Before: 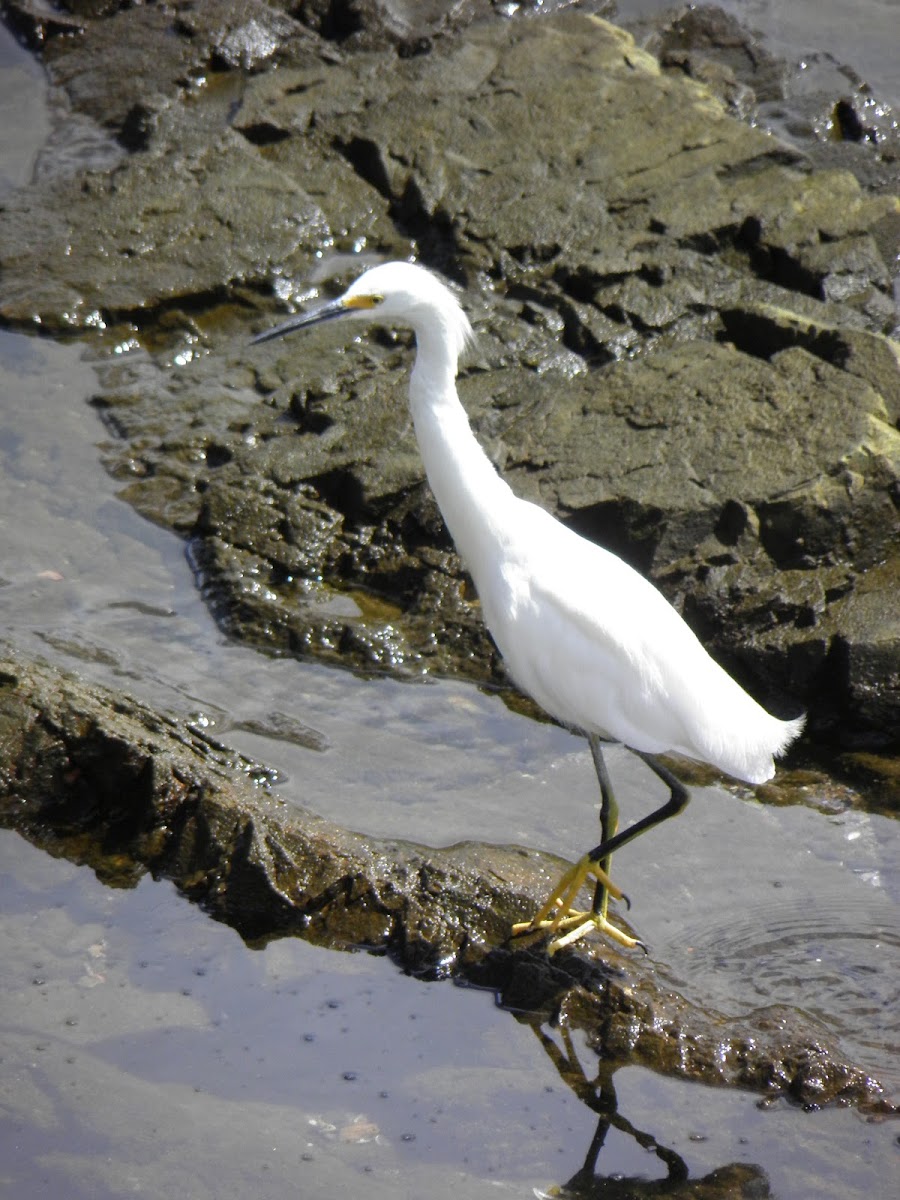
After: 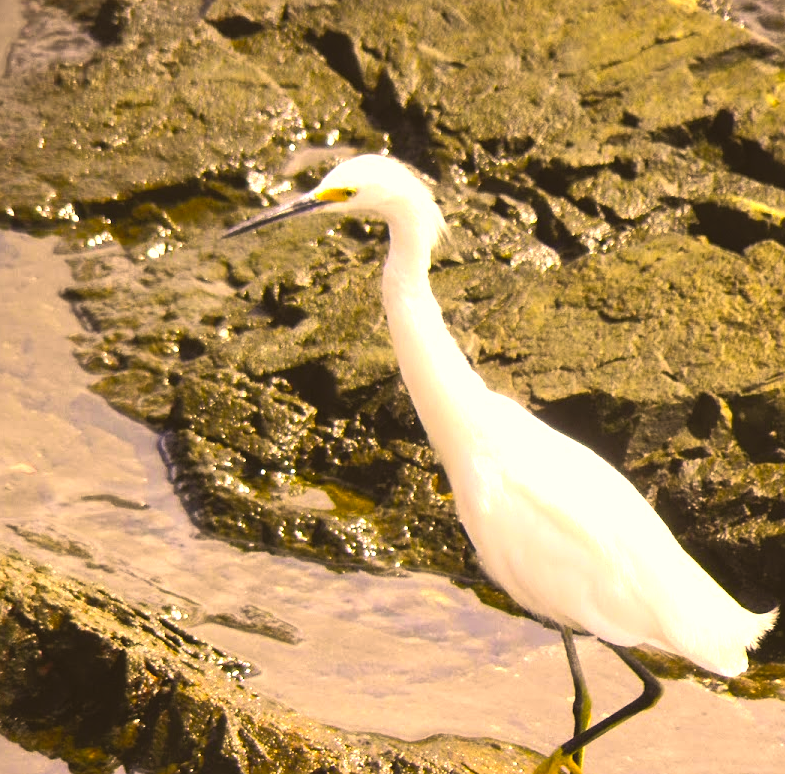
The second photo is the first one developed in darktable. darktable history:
color balance rgb: perceptual saturation grading › global saturation 30.188%, perceptual brilliance grading › highlights 4.294%, perceptual brilliance grading › mid-tones -19.117%, perceptual brilliance grading › shadows -41.571%, global vibrance 20%
exposure: black level correction 0, exposure 1.2 EV, compensate exposure bias true, compensate highlight preservation false
contrast brightness saturation: contrast -0.16, brightness 0.051, saturation -0.119
crop: left 3.062%, top 8.997%, right 9.672%, bottom 26.463%
sharpen: amount 0.205
color correction: highlights a* 18.38, highlights b* 36.12, shadows a* 1.92, shadows b* 5.96, saturation 1.01
